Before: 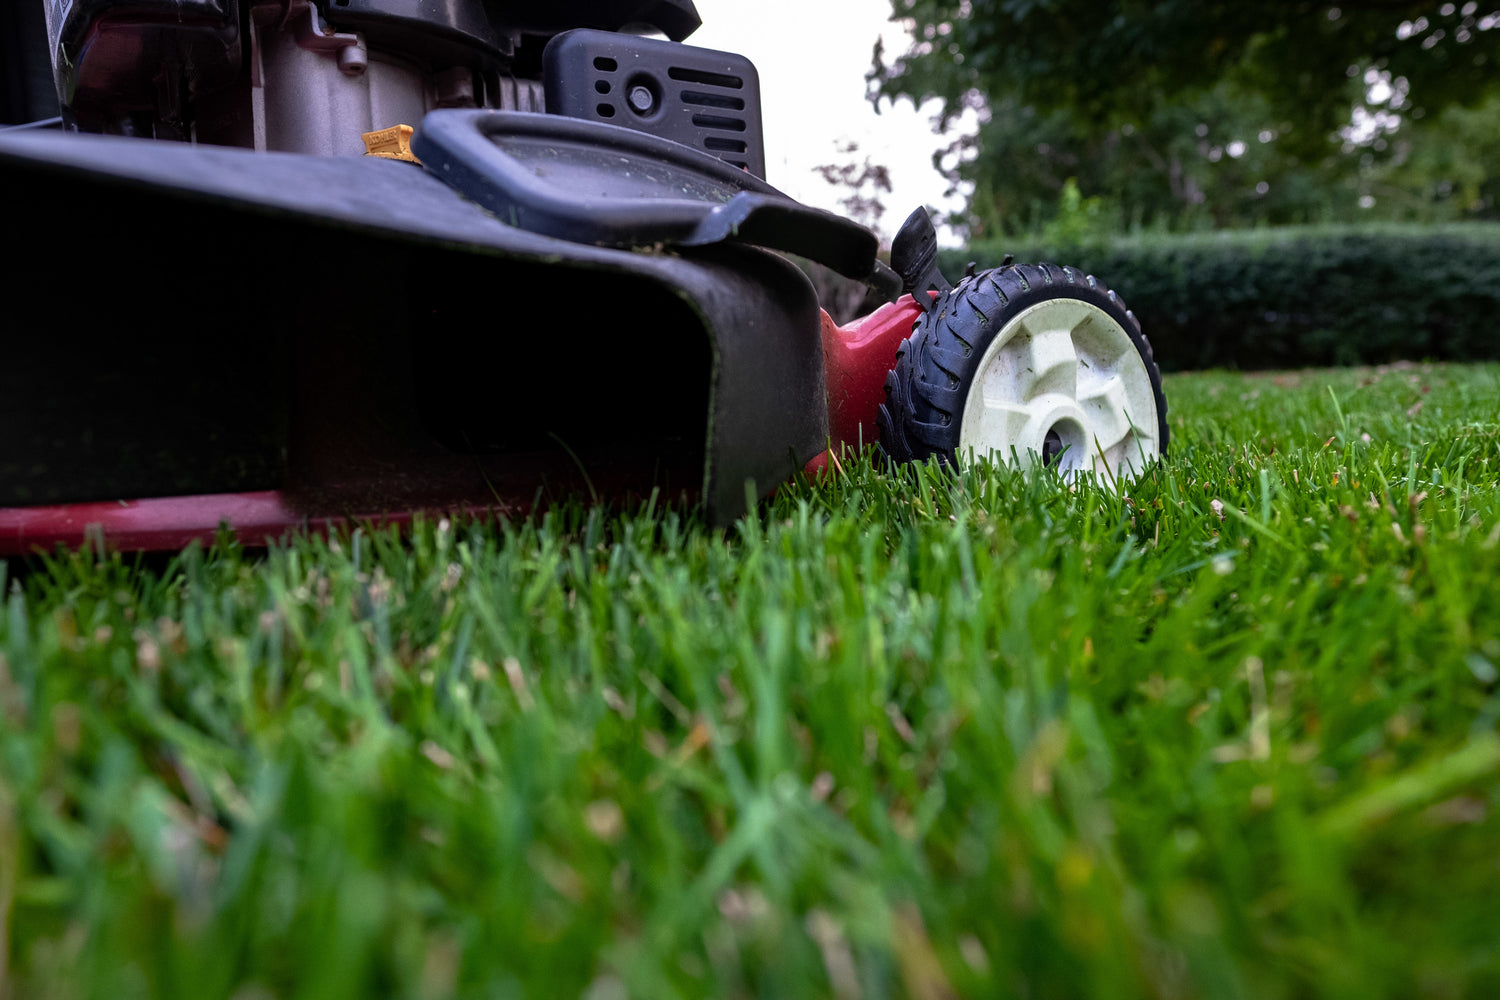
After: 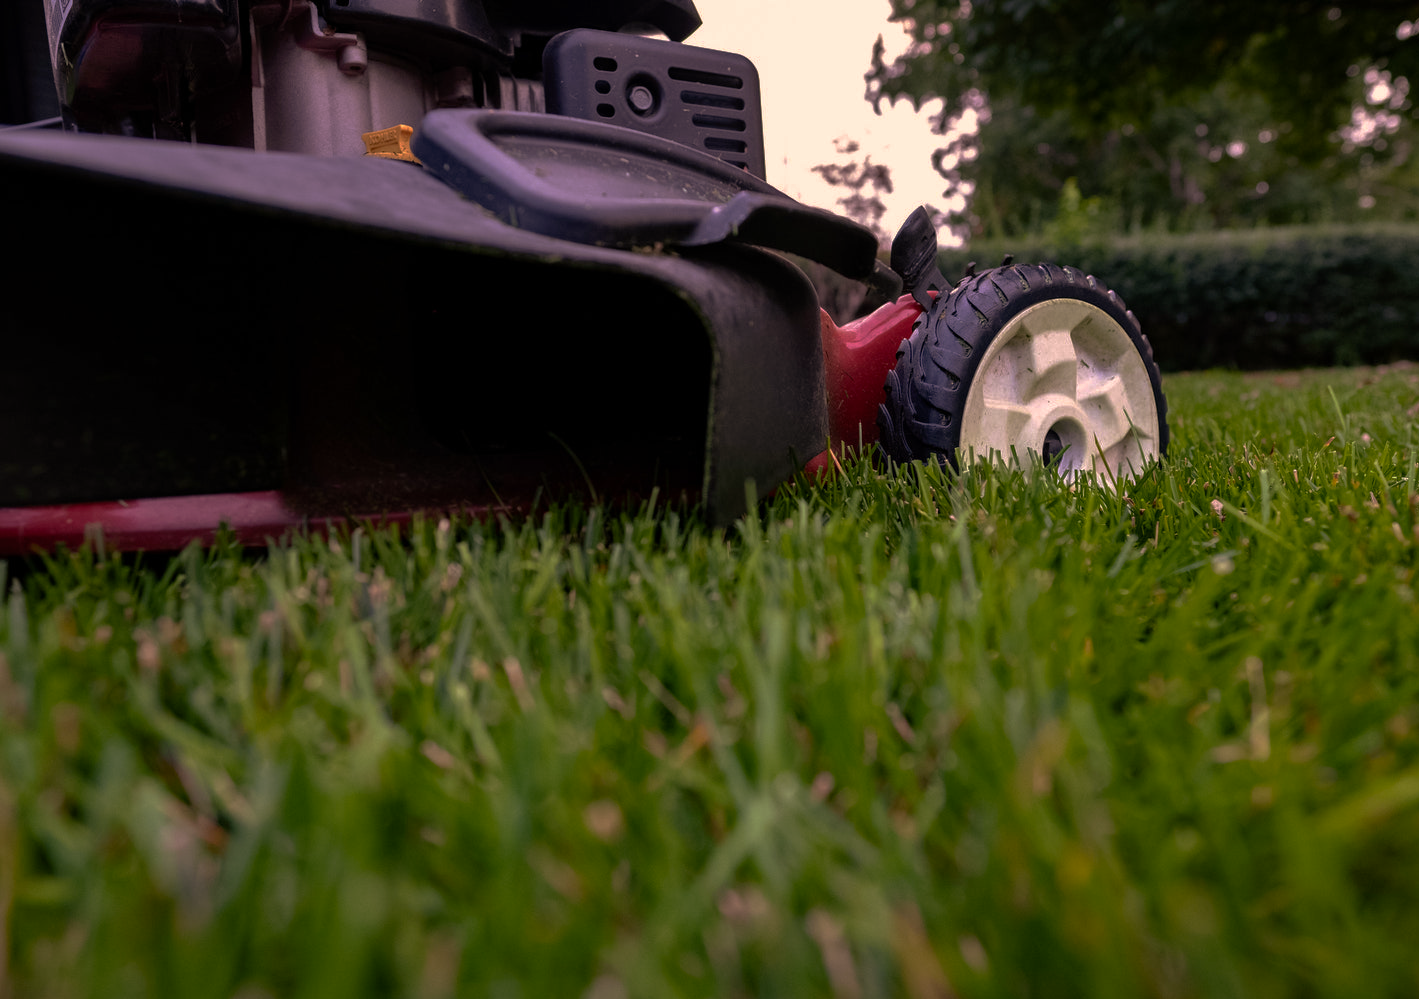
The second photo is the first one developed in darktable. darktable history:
color correction: highlights a* 21.23, highlights b* 19.68
crop and rotate: left 0%, right 5.389%
base curve: curves: ch0 [(0, 0) (0.841, 0.609) (1, 1)], preserve colors none
